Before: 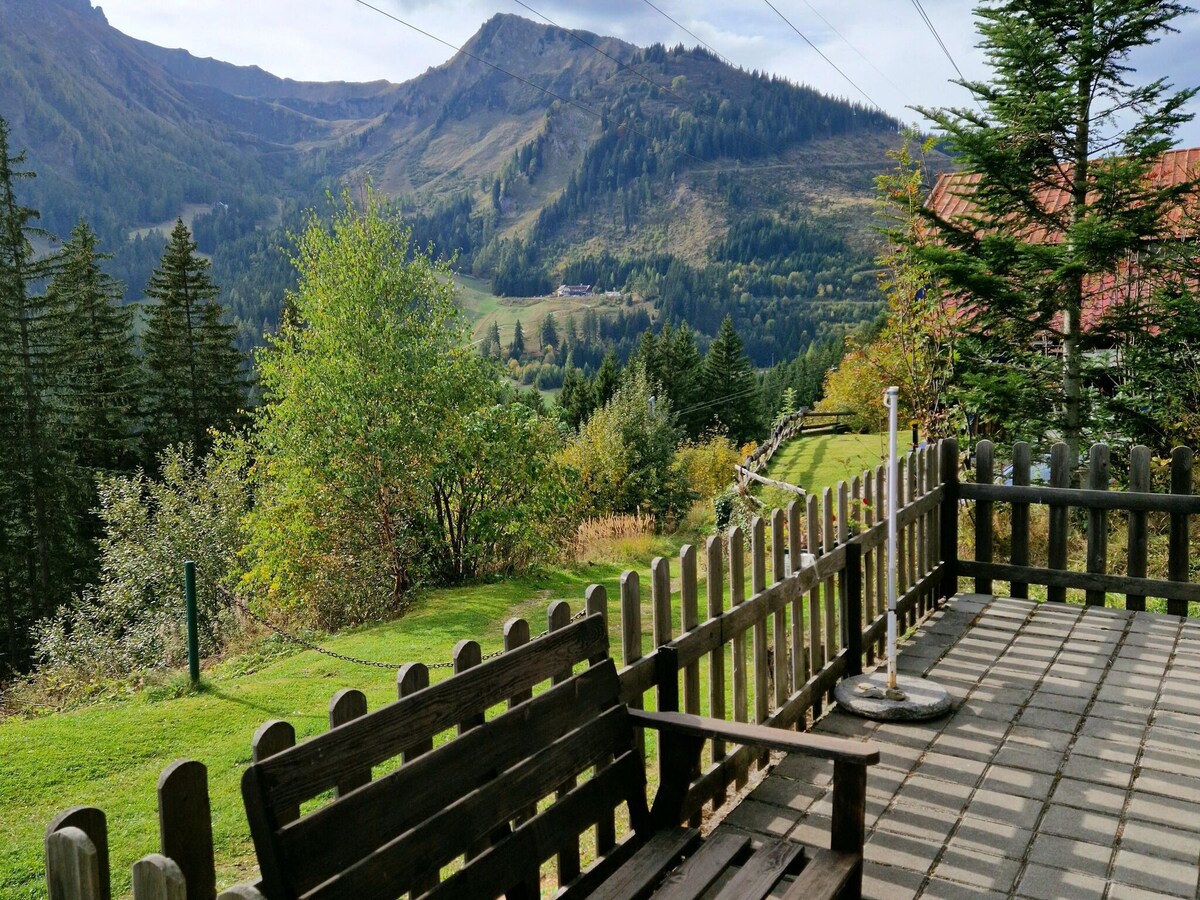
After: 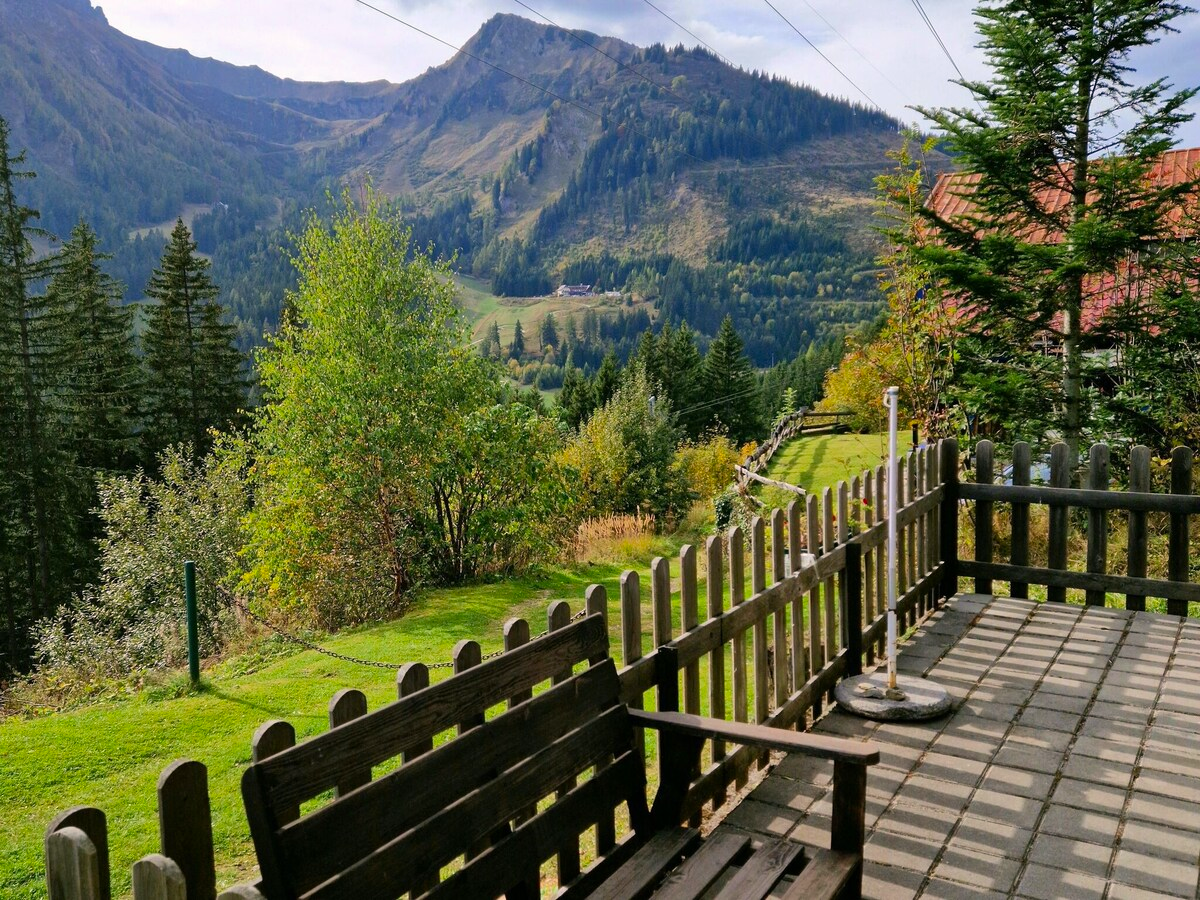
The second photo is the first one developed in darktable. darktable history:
color correction: highlights a* 3.52, highlights b* 2.04, saturation 1.16
